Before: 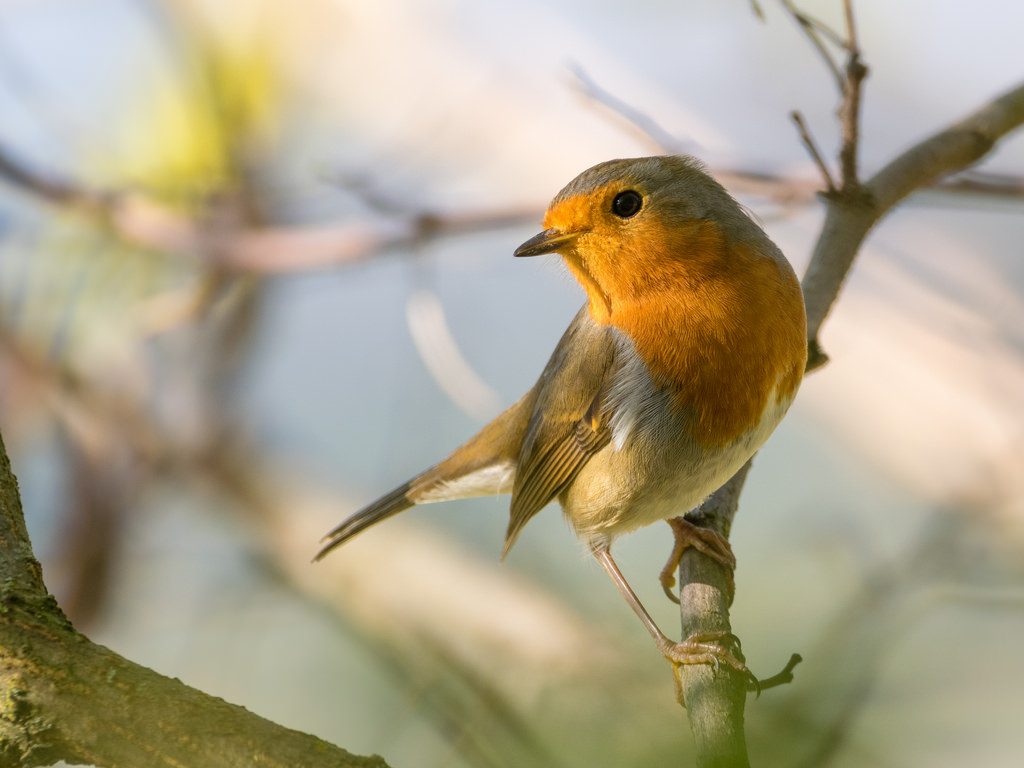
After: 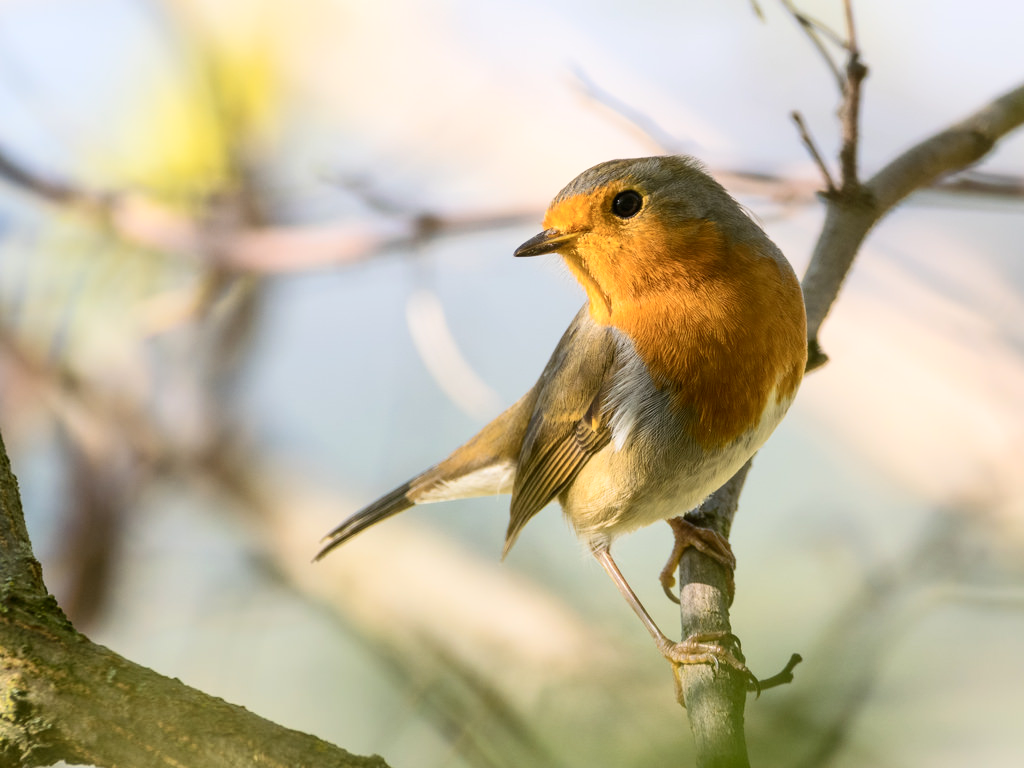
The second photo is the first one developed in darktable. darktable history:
contrast brightness saturation: contrast 0.235, brightness 0.095
